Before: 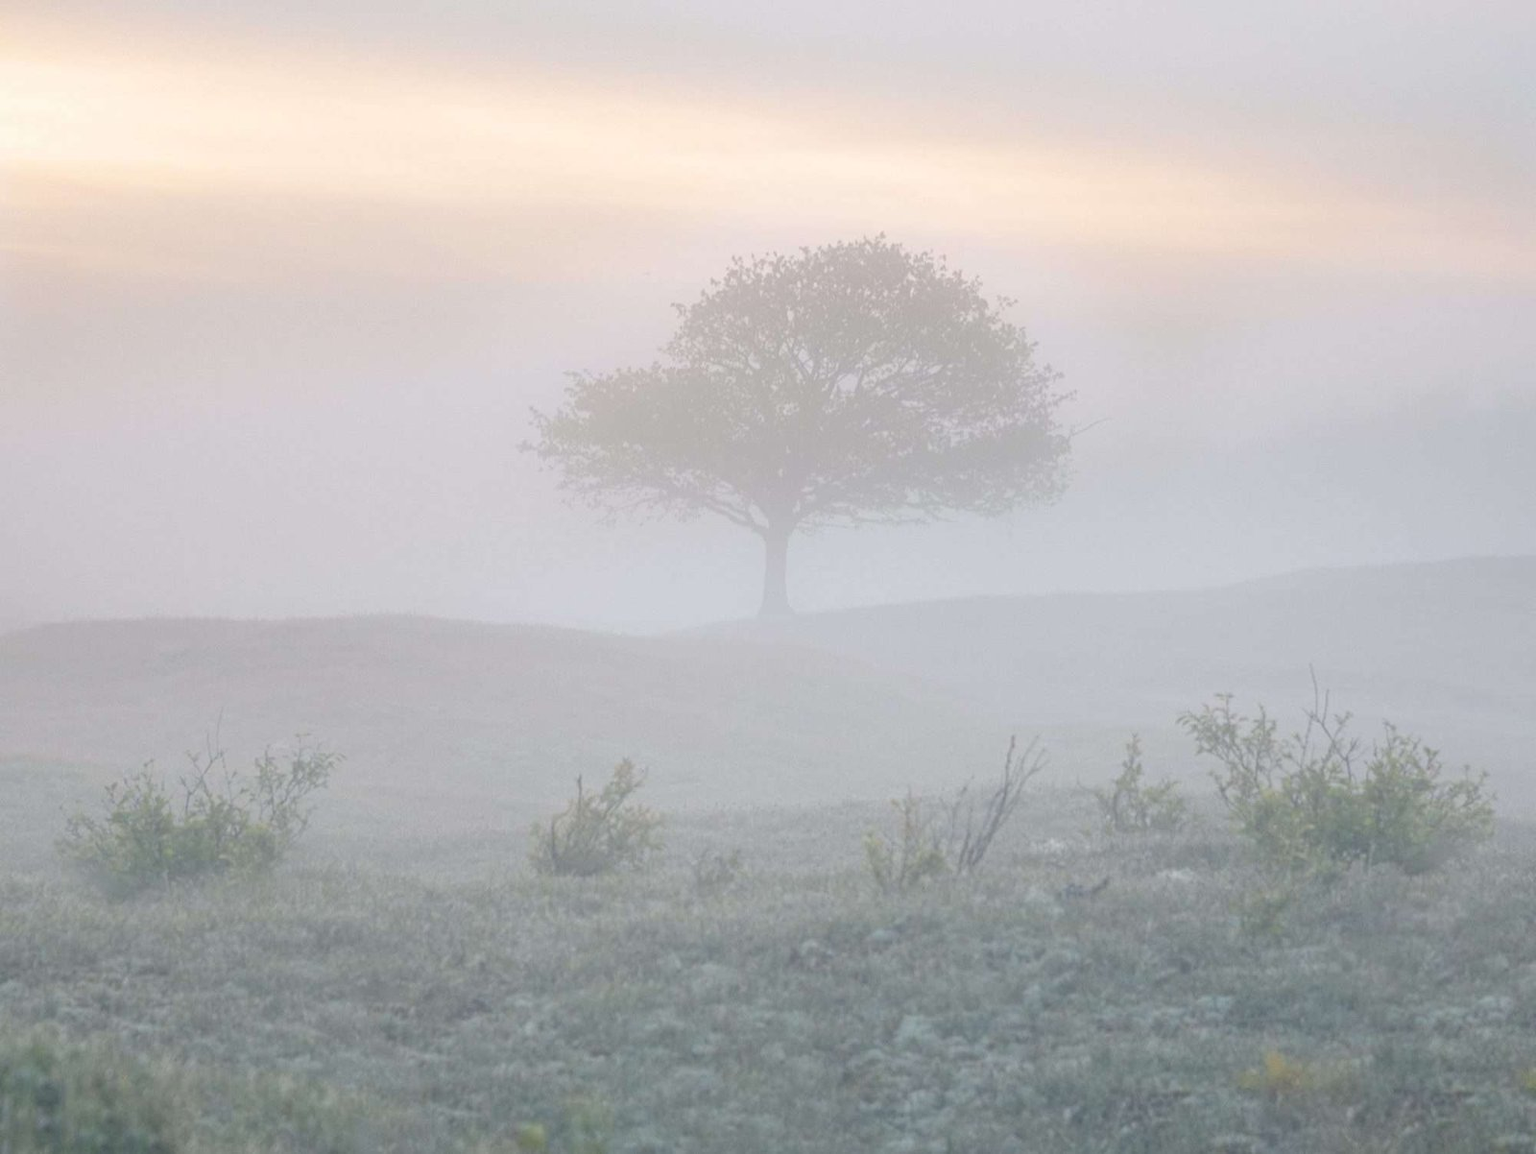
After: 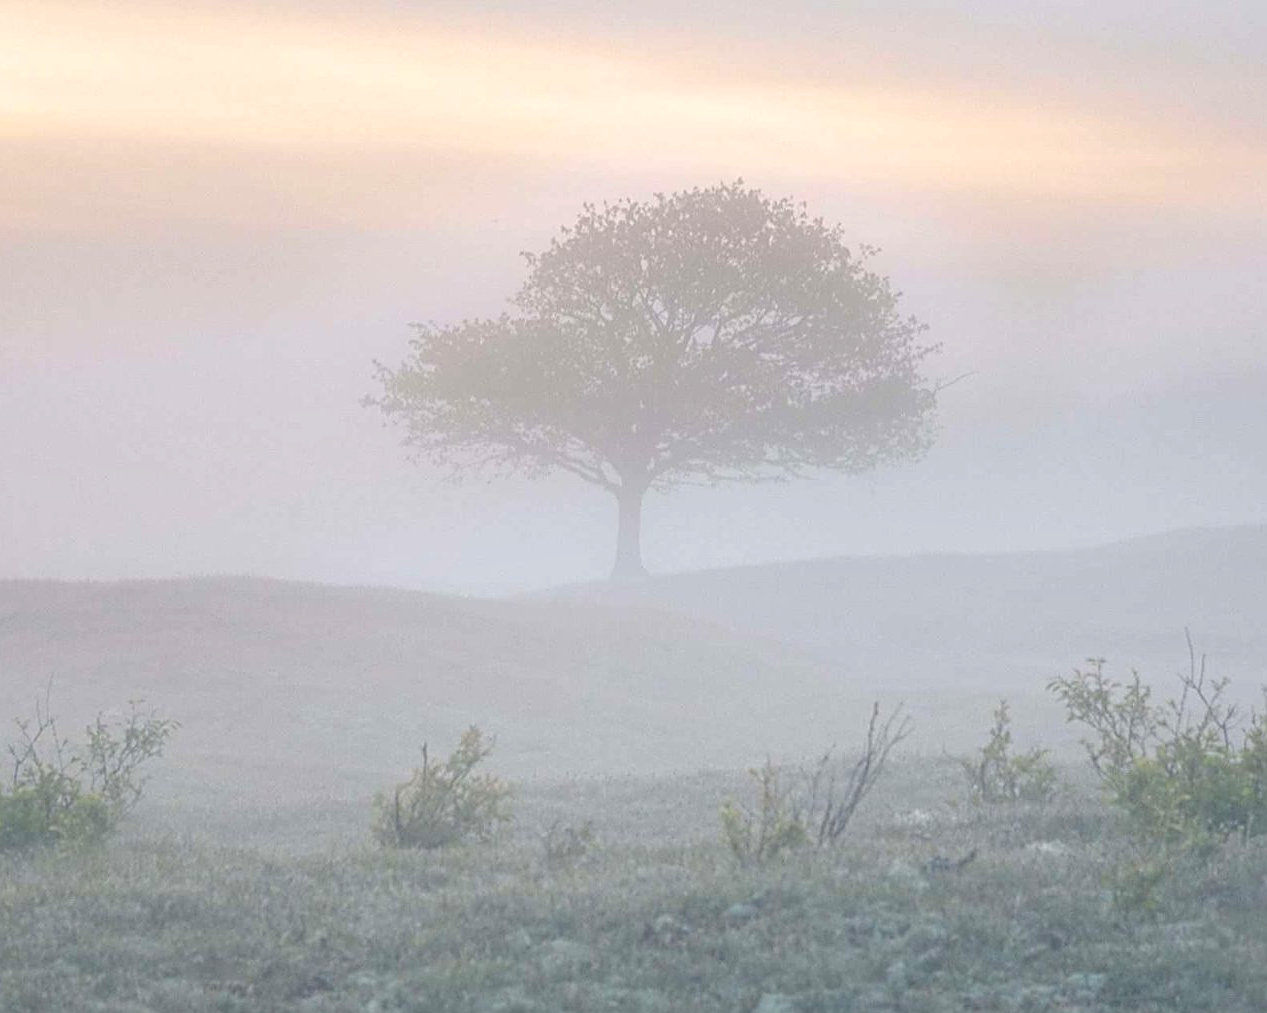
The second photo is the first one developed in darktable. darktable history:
color correction: saturation 1.32
sharpen: on, module defaults
local contrast: on, module defaults
crop: left 11.225%, top 5.381%, right 9.565%, bottom 10.314%
